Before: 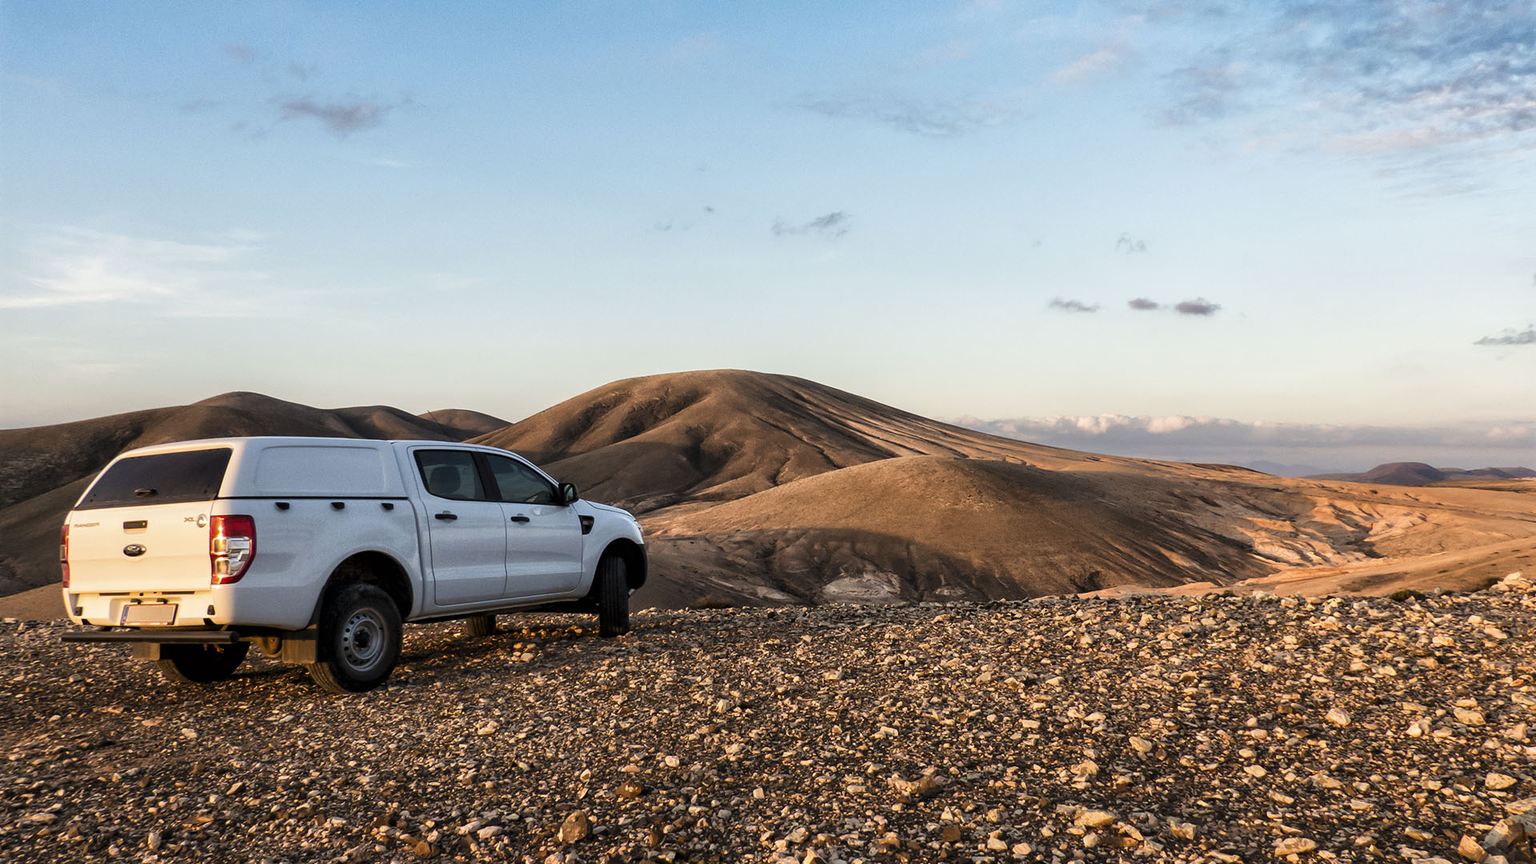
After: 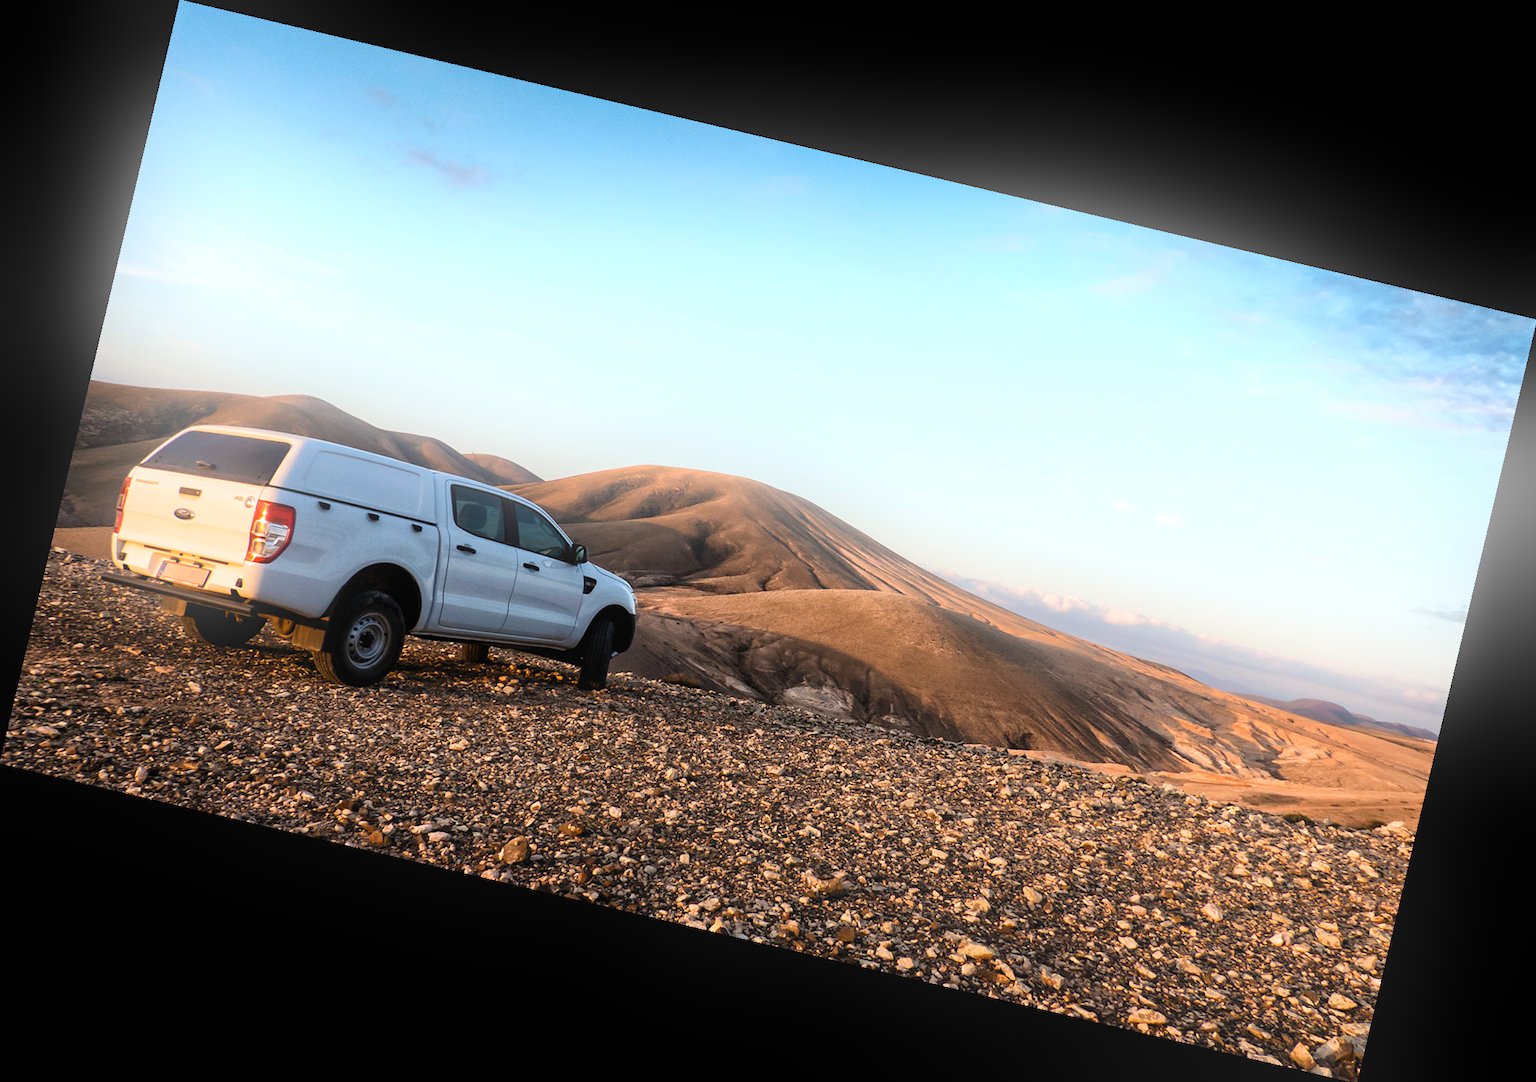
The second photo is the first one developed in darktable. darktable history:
rotate and perspective: rotation 13.27°, automatic cropping off
white balance: red 0.976, blue 1.04
bloom: on, module defaults
